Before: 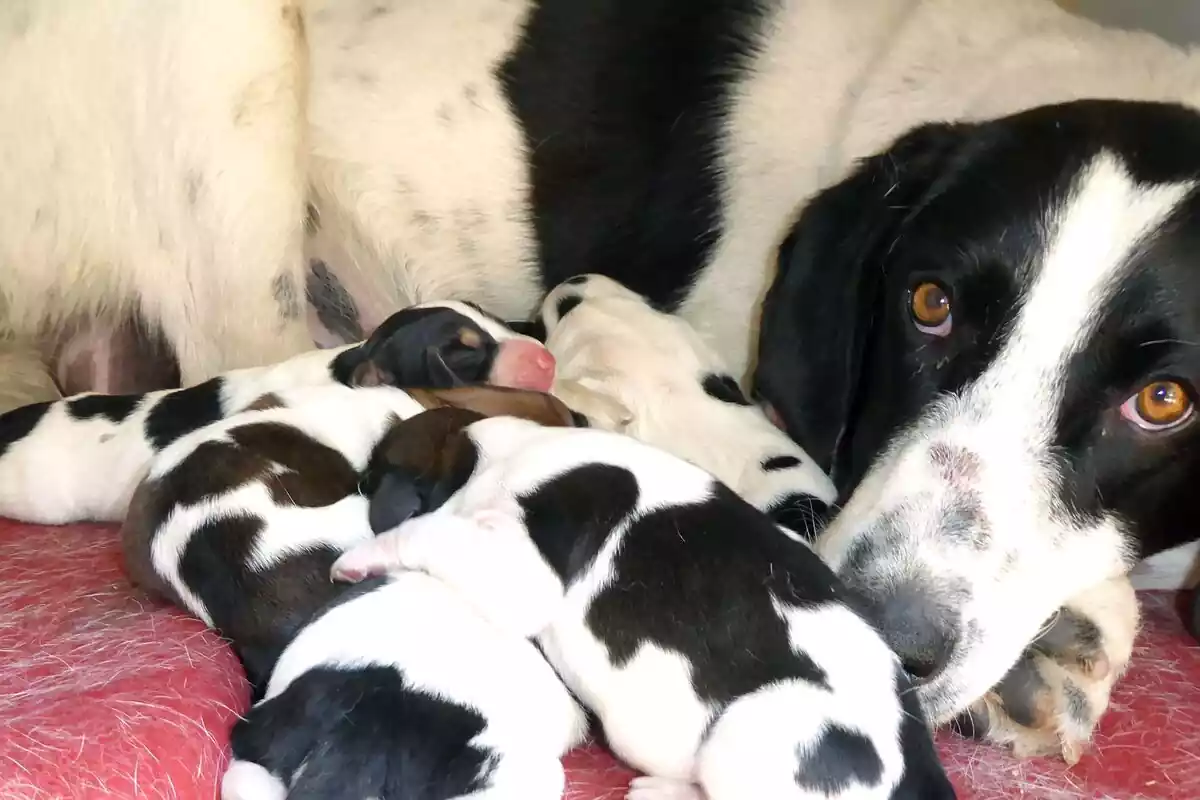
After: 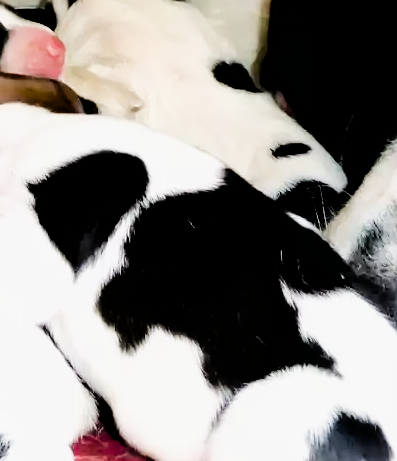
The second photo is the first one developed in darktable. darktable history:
tone equalizer: -8 EV -0.75 EV, -7 EV -0.7 EV, -6 EV -0.6 EV, -5 EV -0.4 EV, -3 EV 0.4 EV, -2 EV 0.6 EV, -1 EV 0.7 EV, +0 EV 0.75 EV, edges refinement/feathering 500, mask exposure compensation -1.57 EV, preserve details no
exposure: black level correction 0.009, exposure -0.159 EV, compensate highlight preservation false
color balance rgb: global offset › luminance -0.51%, perceptual saturation grading › global saturation 27.53%, perceptual saturation grading › highlights -25%, perceptual saturation grading › shadows 25%, perceptual brilliance grading › highlights 6.62%, perceptual brilliance grading › mid-tones 17.07%, perceptual brilliance grading › shadows -5.23%
filmic rgb: black relative exposure -5 EV, hardness 2.88, contrast 1.2, highlights saturation mix -30%
crop: left 40.878%, top 39.176%, right 25.993%, bottom 3.081%
